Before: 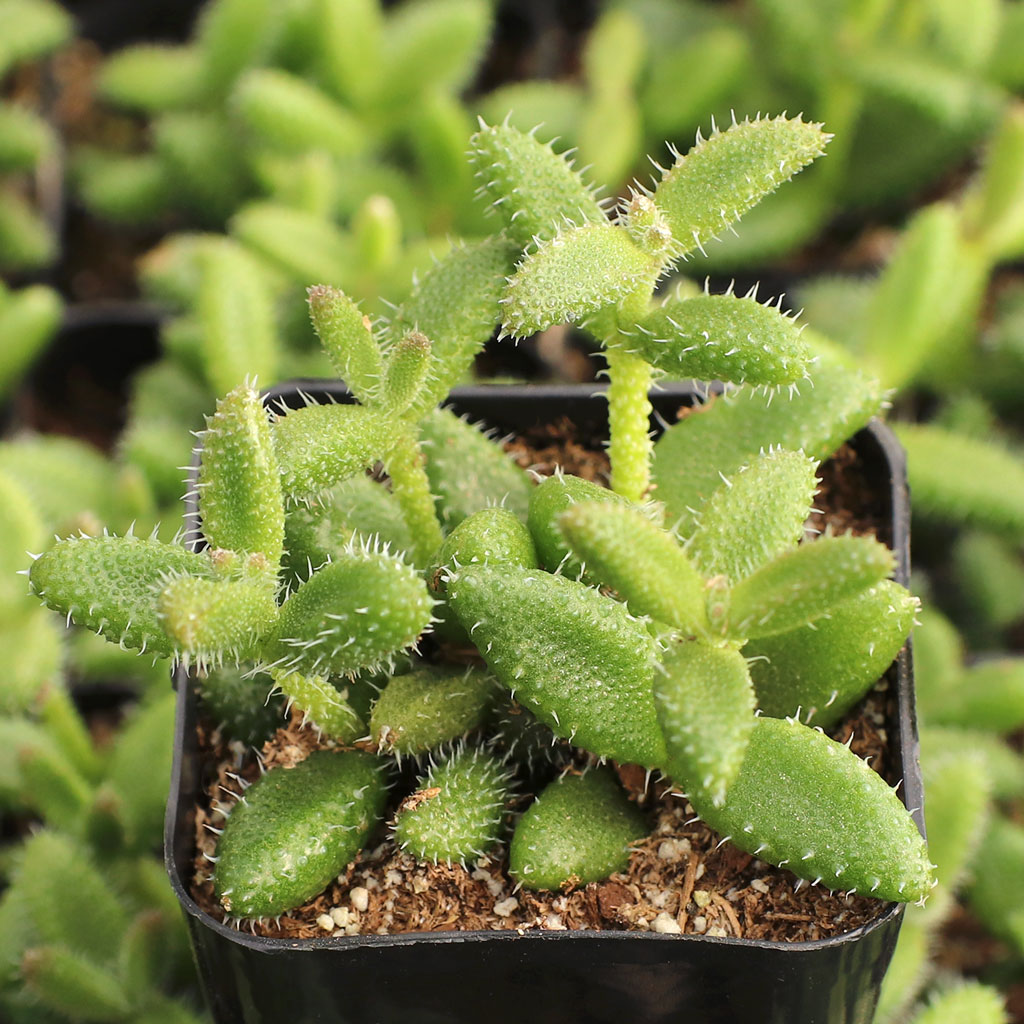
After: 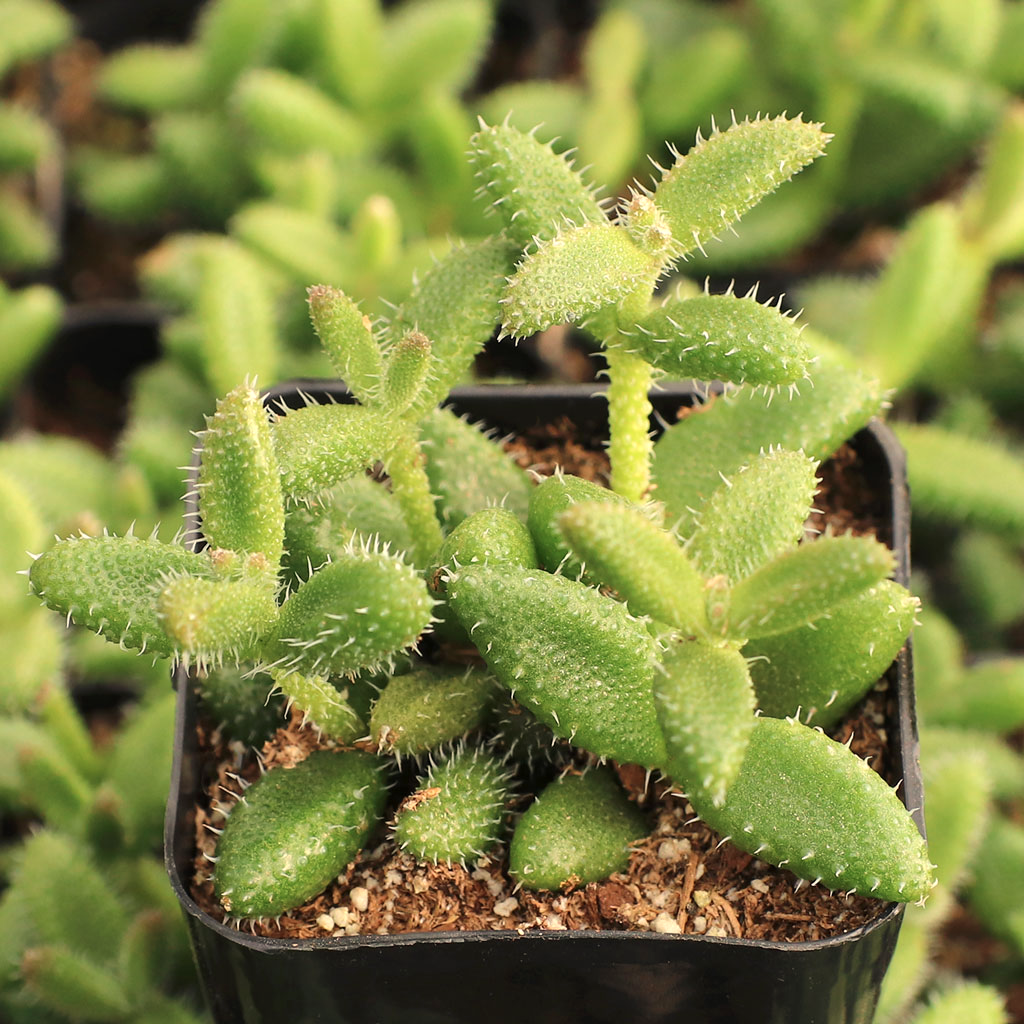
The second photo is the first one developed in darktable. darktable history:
color calibration: x 0.372, y 0.386, temperature 4283.97 K
white balance: red 1.123, blue 0.83
